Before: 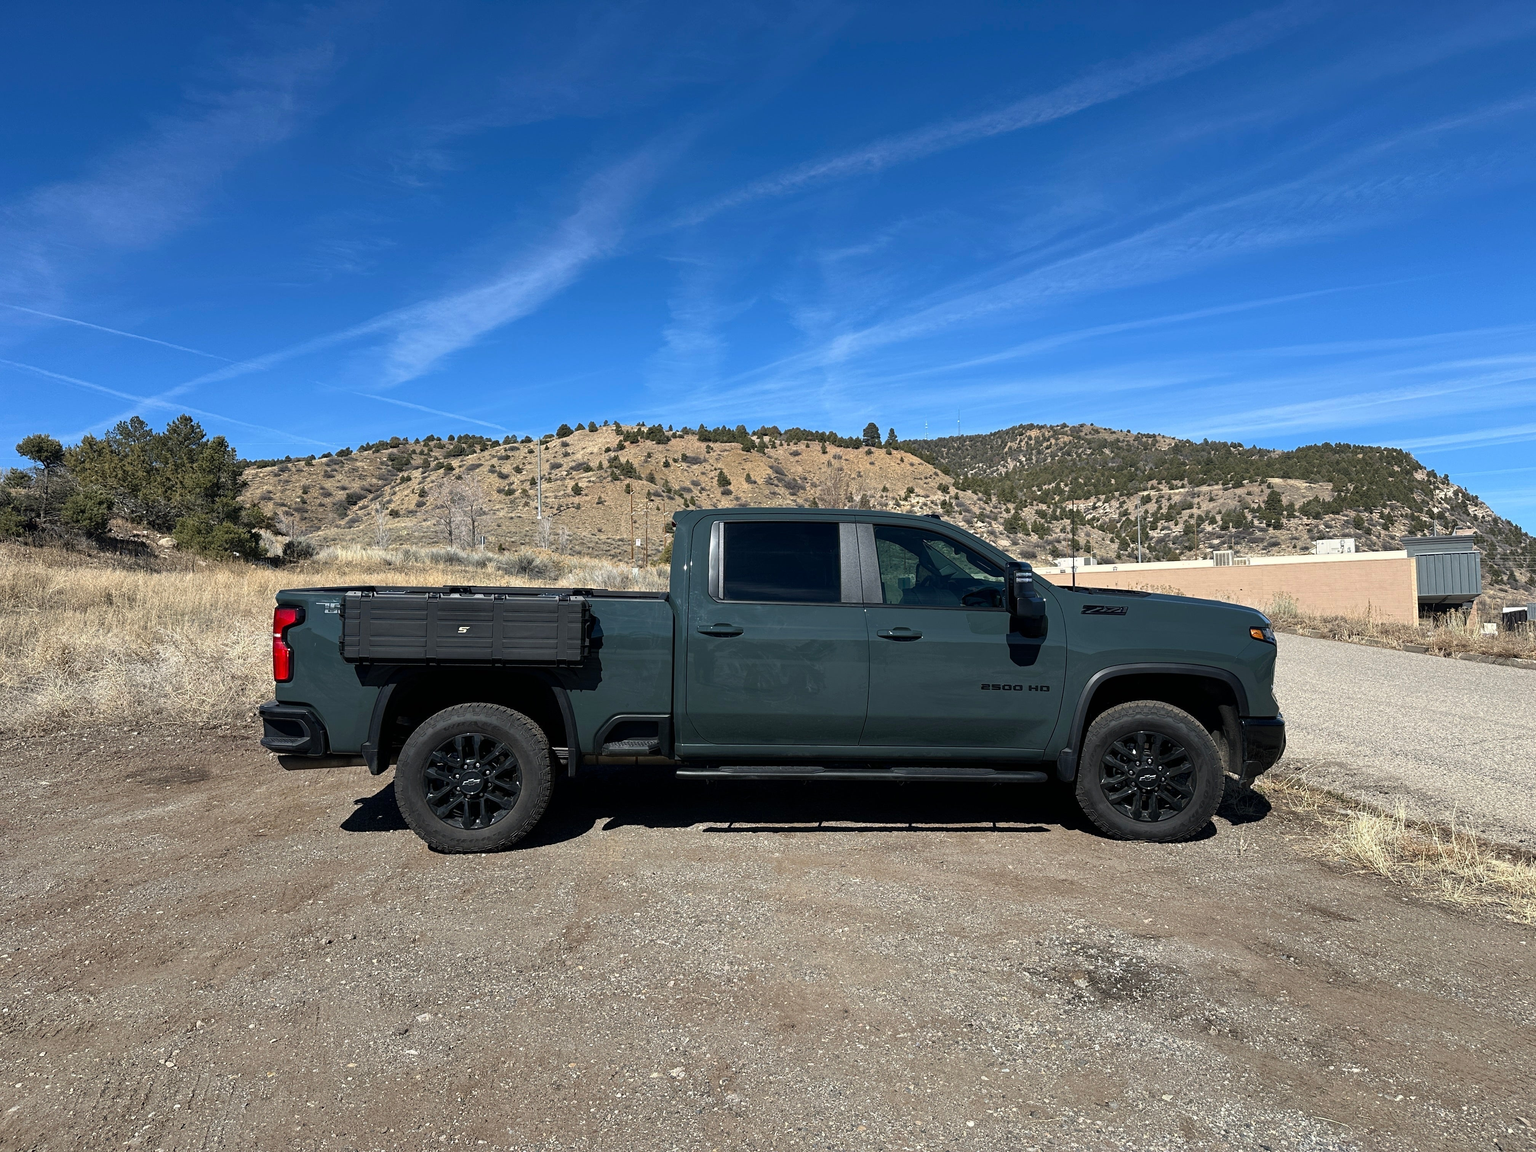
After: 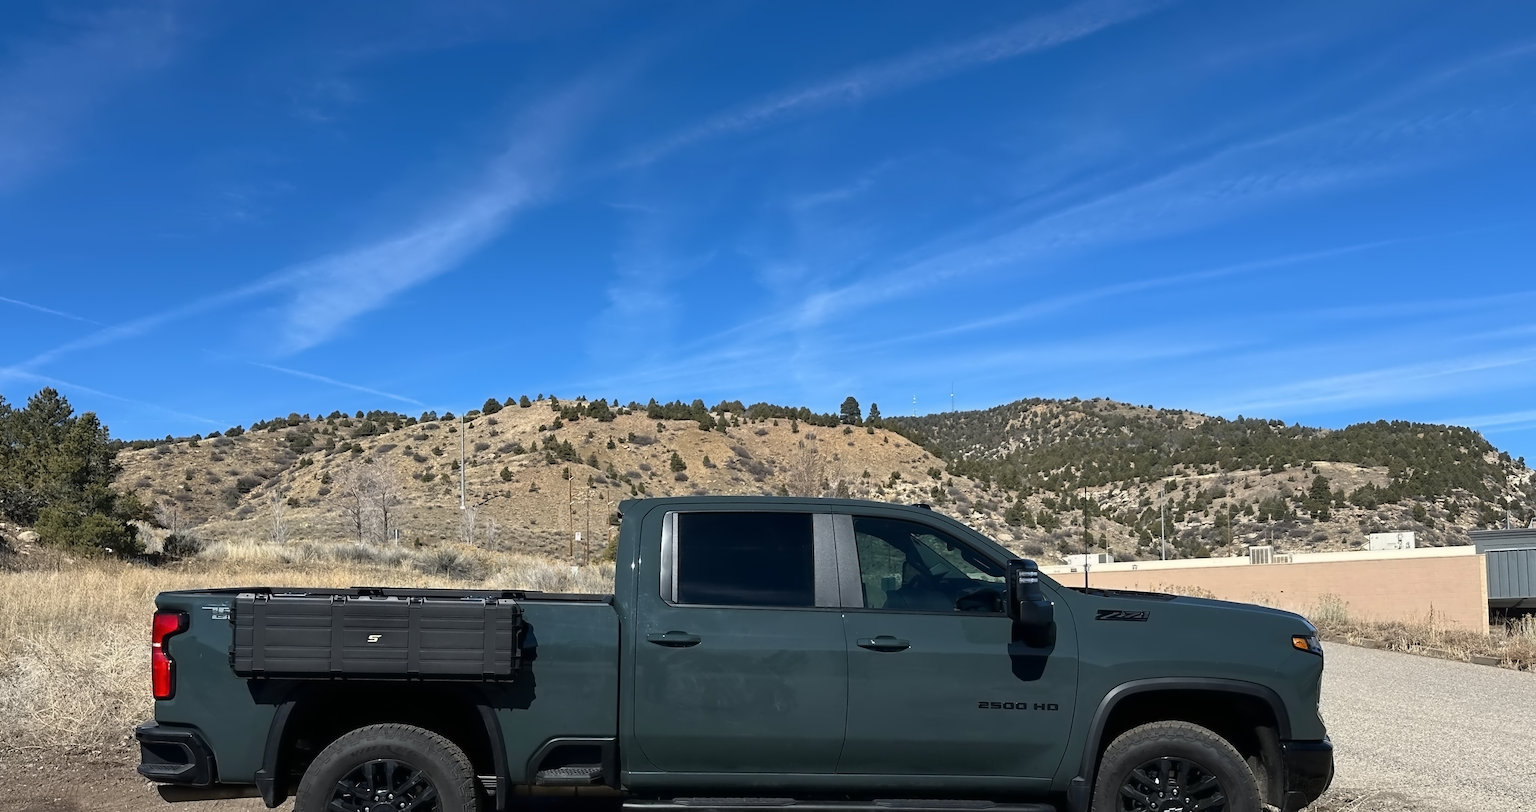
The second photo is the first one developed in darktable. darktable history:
contrast equalizer: octaves 7, y [[0.5 ×6], [0.5 ×6], [0.5 ×6], [0, 0.033, 0.067, 0.1, 0.133, 0.167], [0, 0.05, 0.1, 0.15, 0.2, 0.25]]
crop and rotate: left 9.345%, top 7.22%, right 4.982%, bottom 32.331%
